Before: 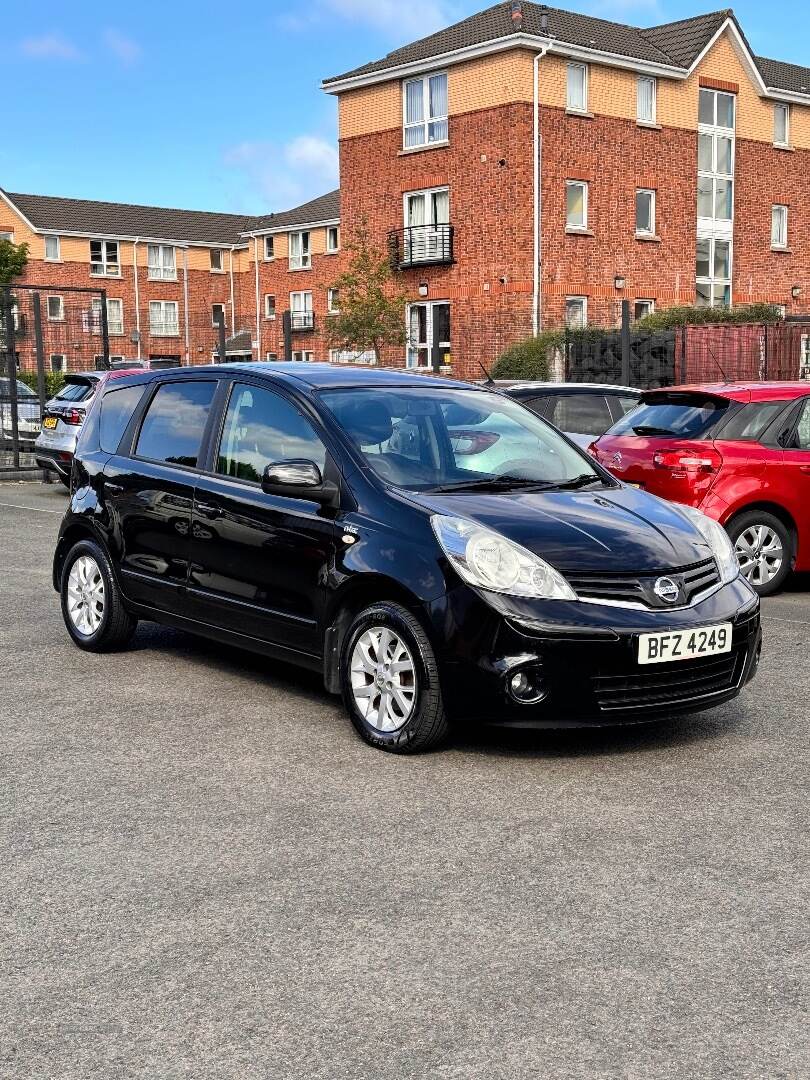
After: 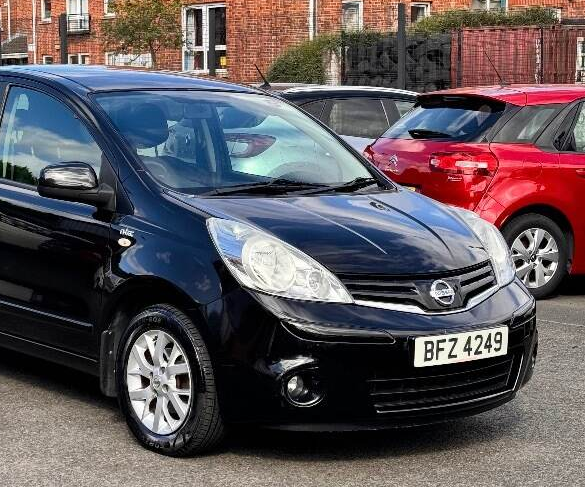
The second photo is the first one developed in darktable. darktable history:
crop and rotate: left 27.733%, top 27.564%, bottom 27.287%
